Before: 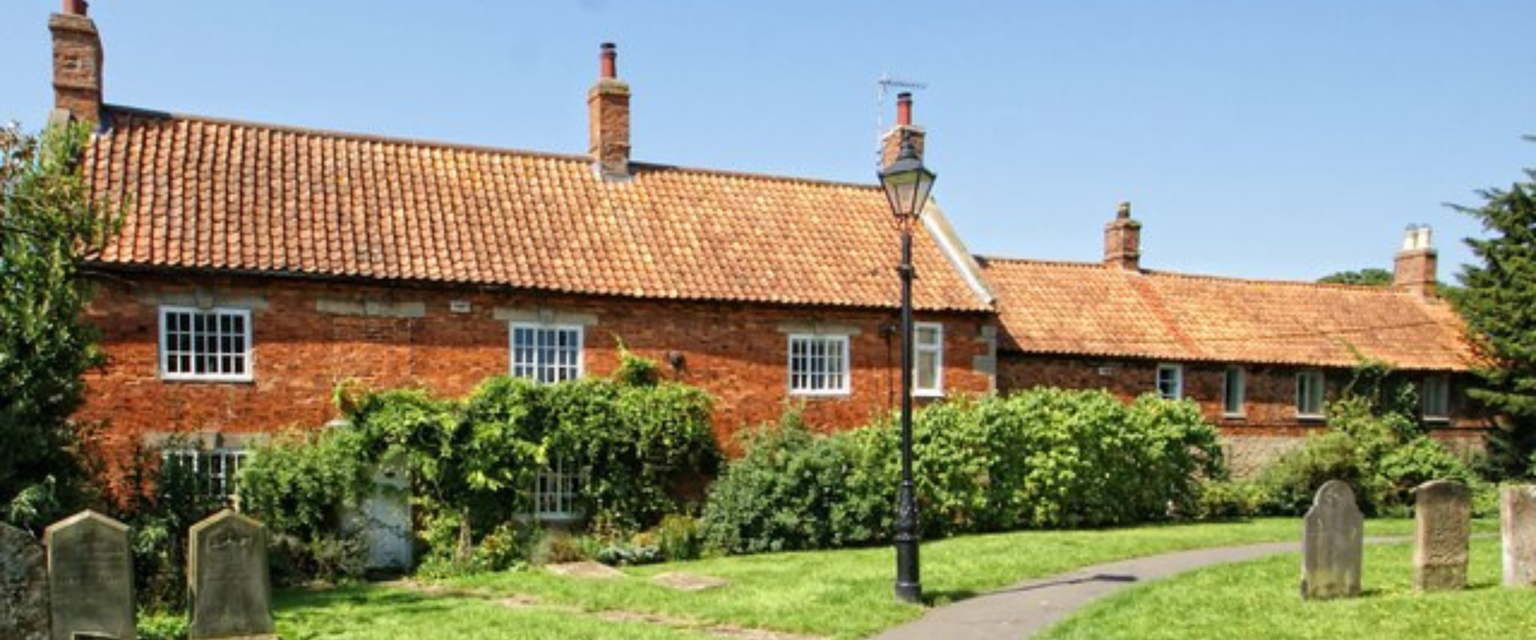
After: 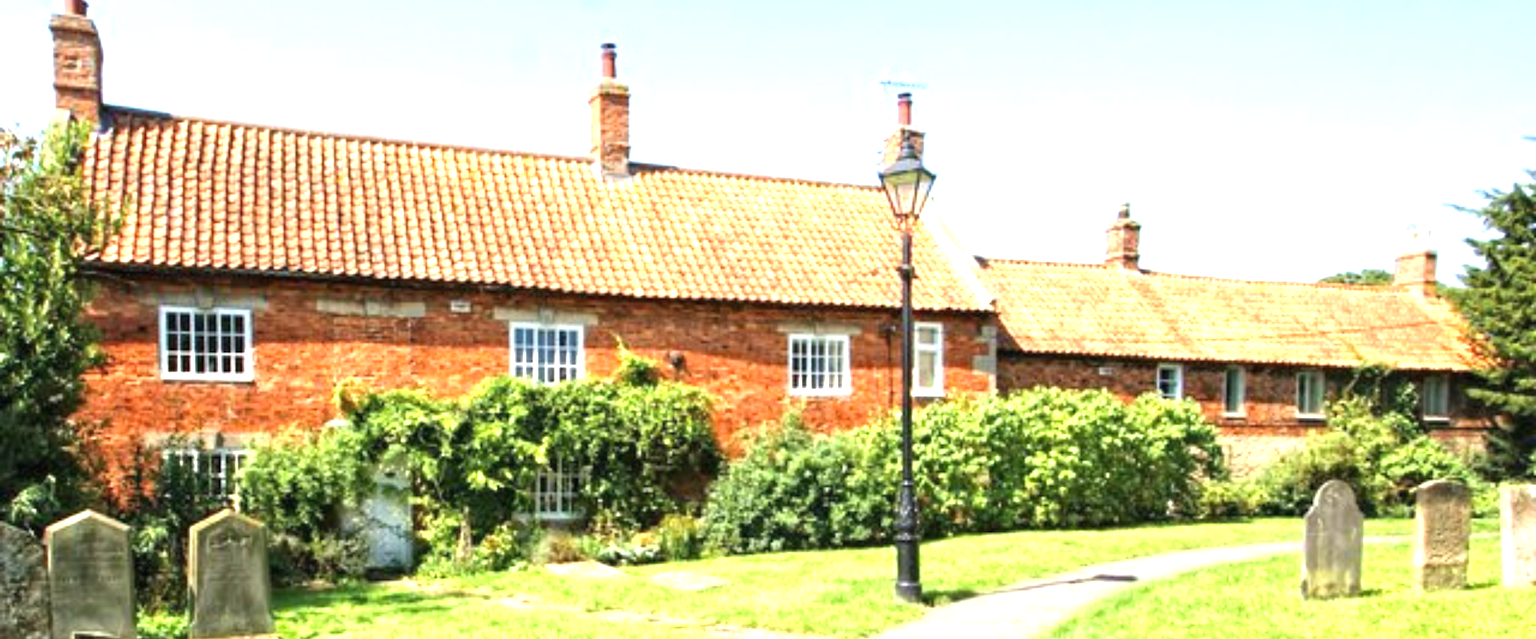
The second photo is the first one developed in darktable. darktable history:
exposure: black level correction 0, exposure 1.356 EV, compensate highlight preservation false
